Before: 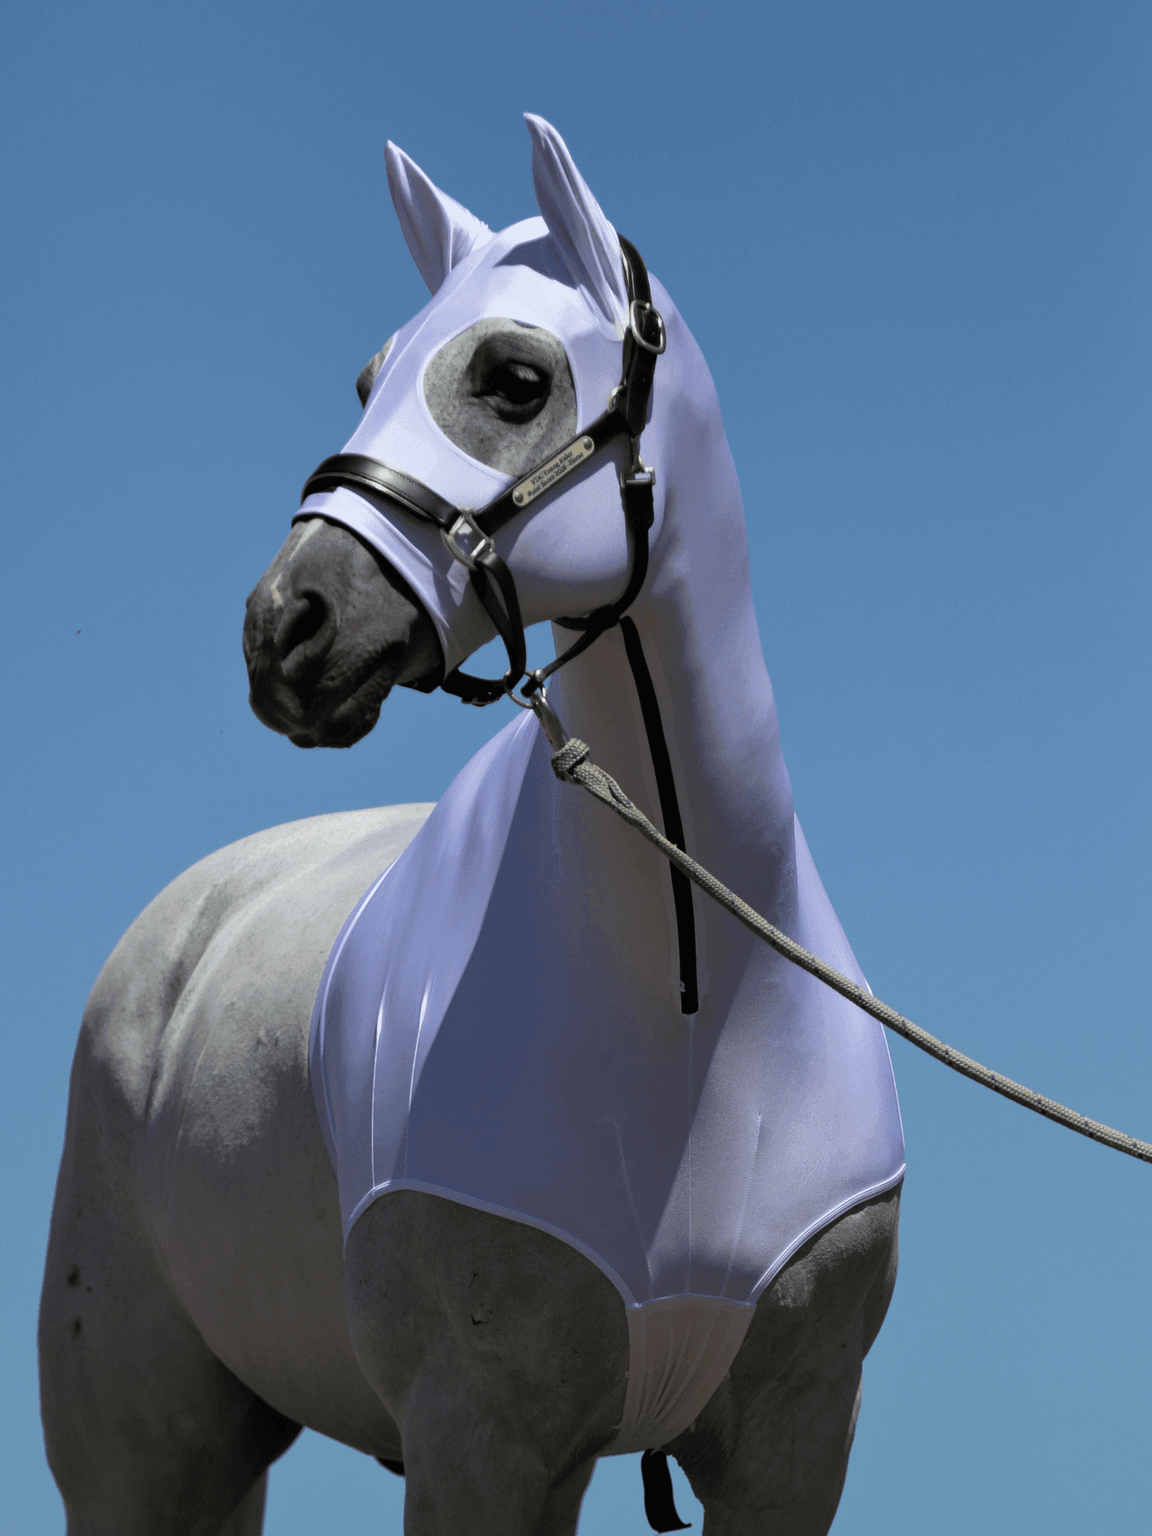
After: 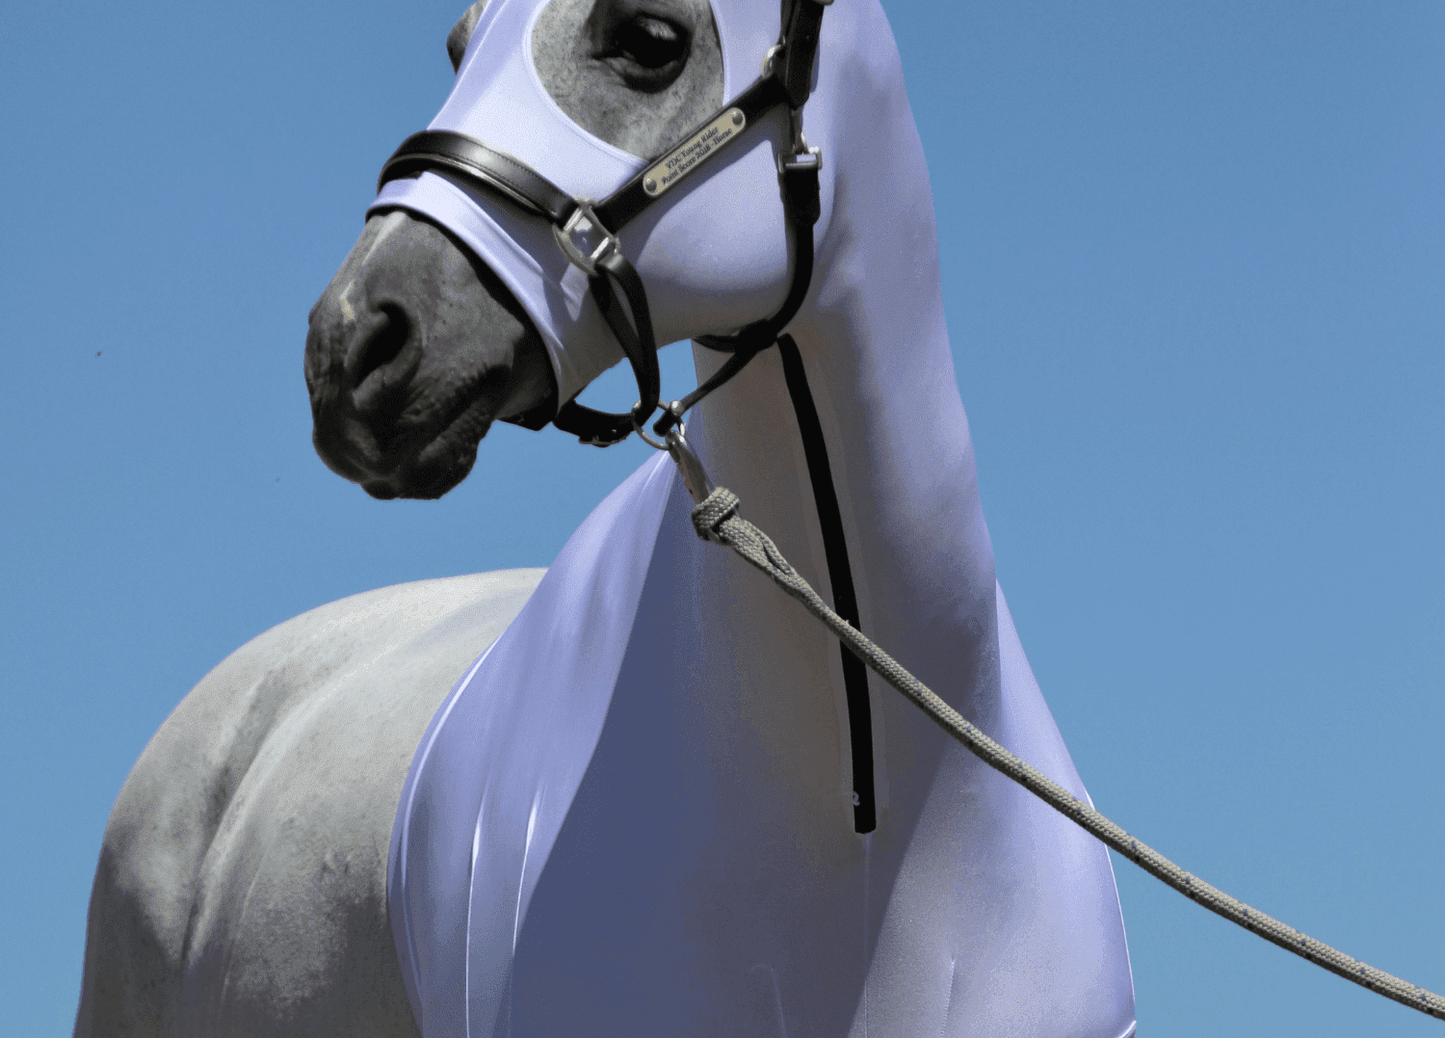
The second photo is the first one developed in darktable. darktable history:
contrast brightness saturation: contrast 0.047, brightness 0.067, saturation 0.009
crop and rotate: top 22.783%, bottom 23.343%
